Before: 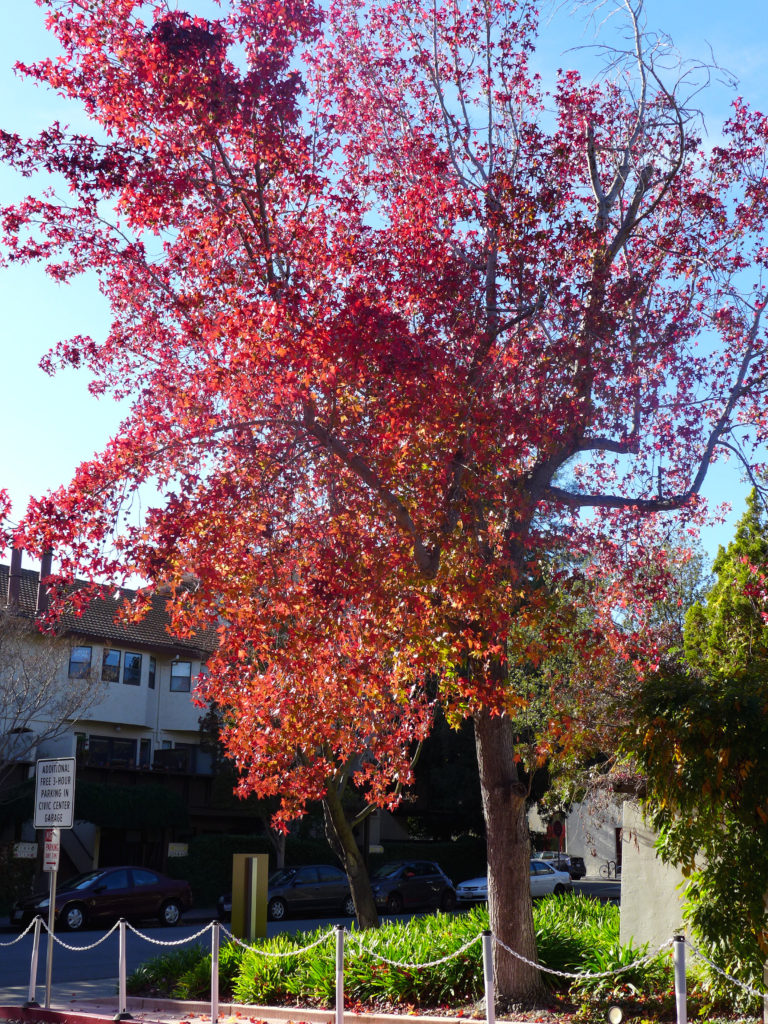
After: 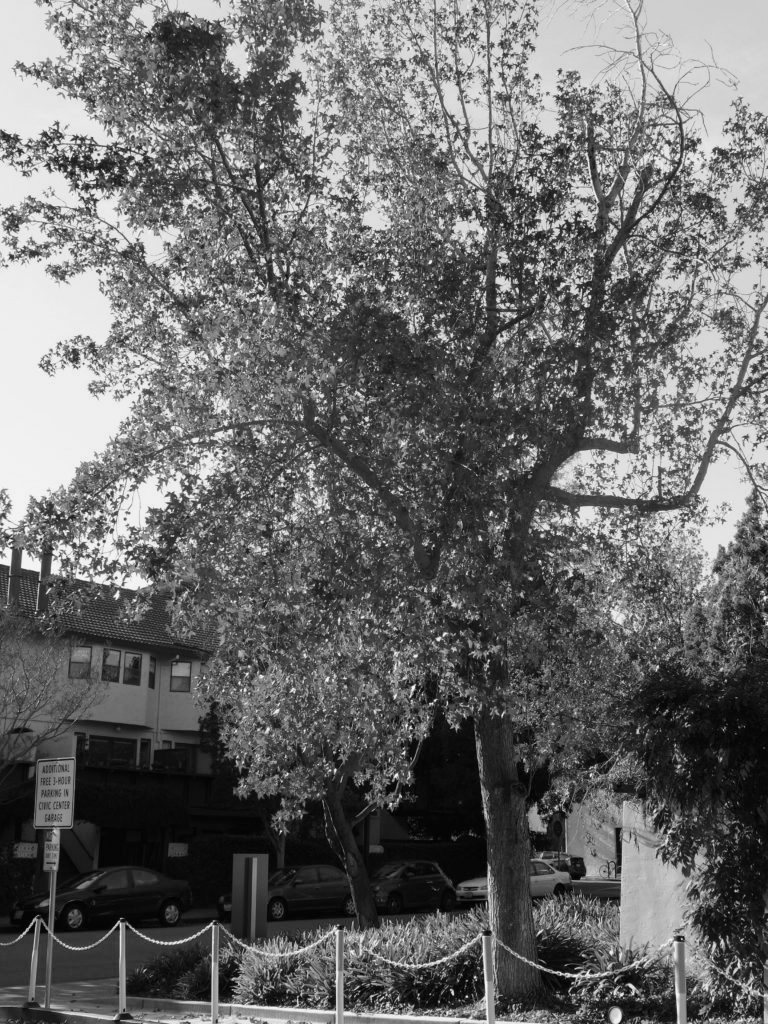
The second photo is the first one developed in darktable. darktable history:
color calibration: output gray [0.23, 0.37, 0.4, 0], gray › normalize channels true, illuminant same as pipeline (D50), adaptation XYZ, x 0.346, y 0.359, gamut compression 0
